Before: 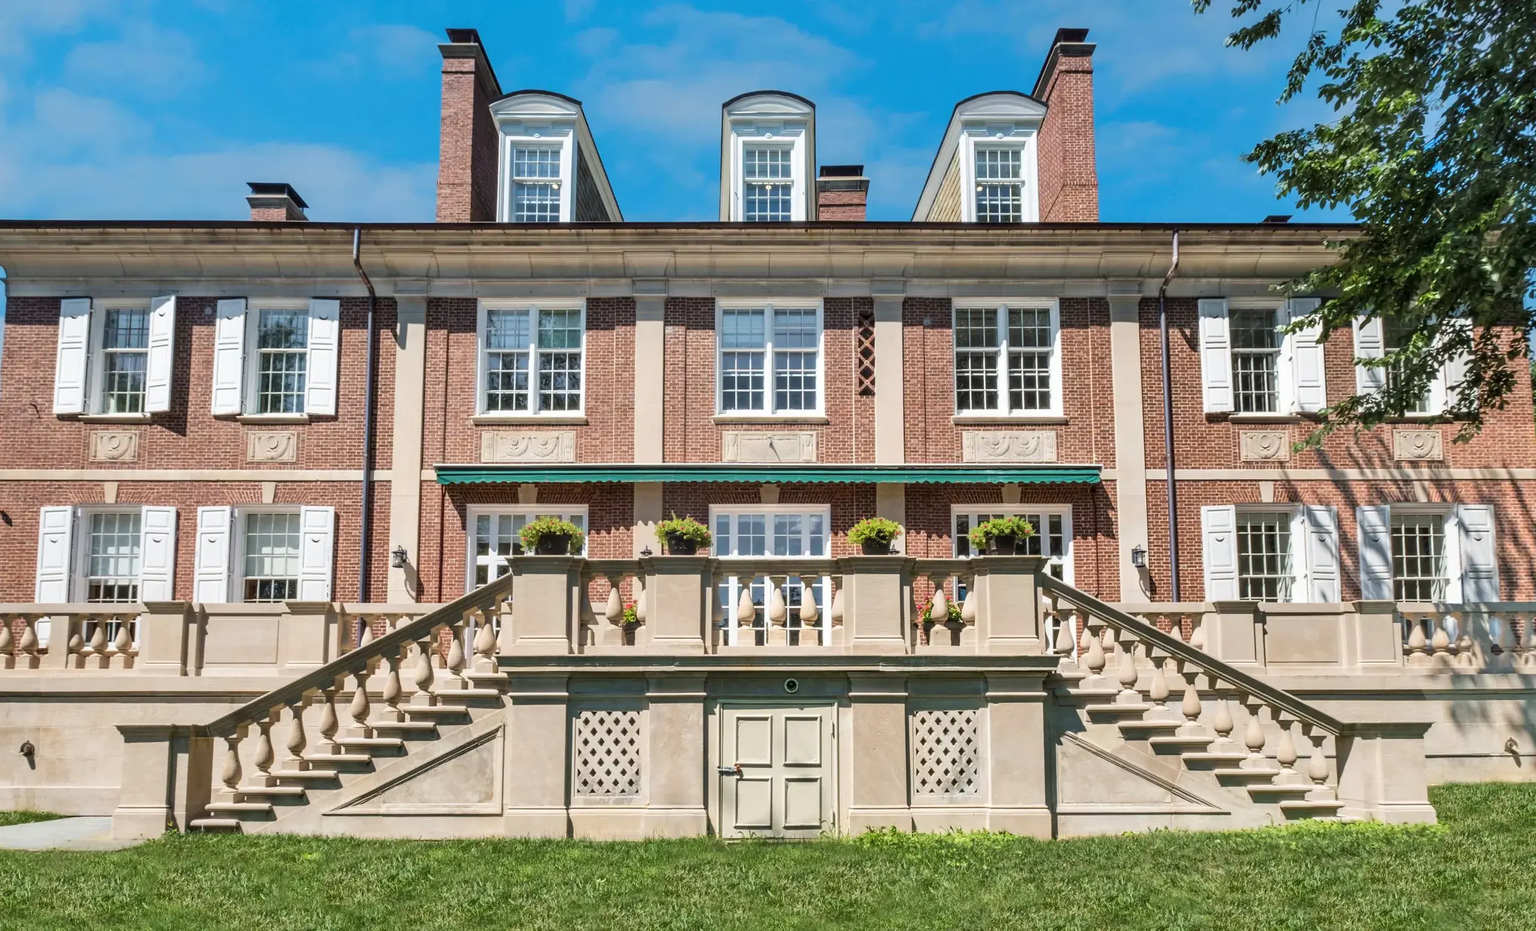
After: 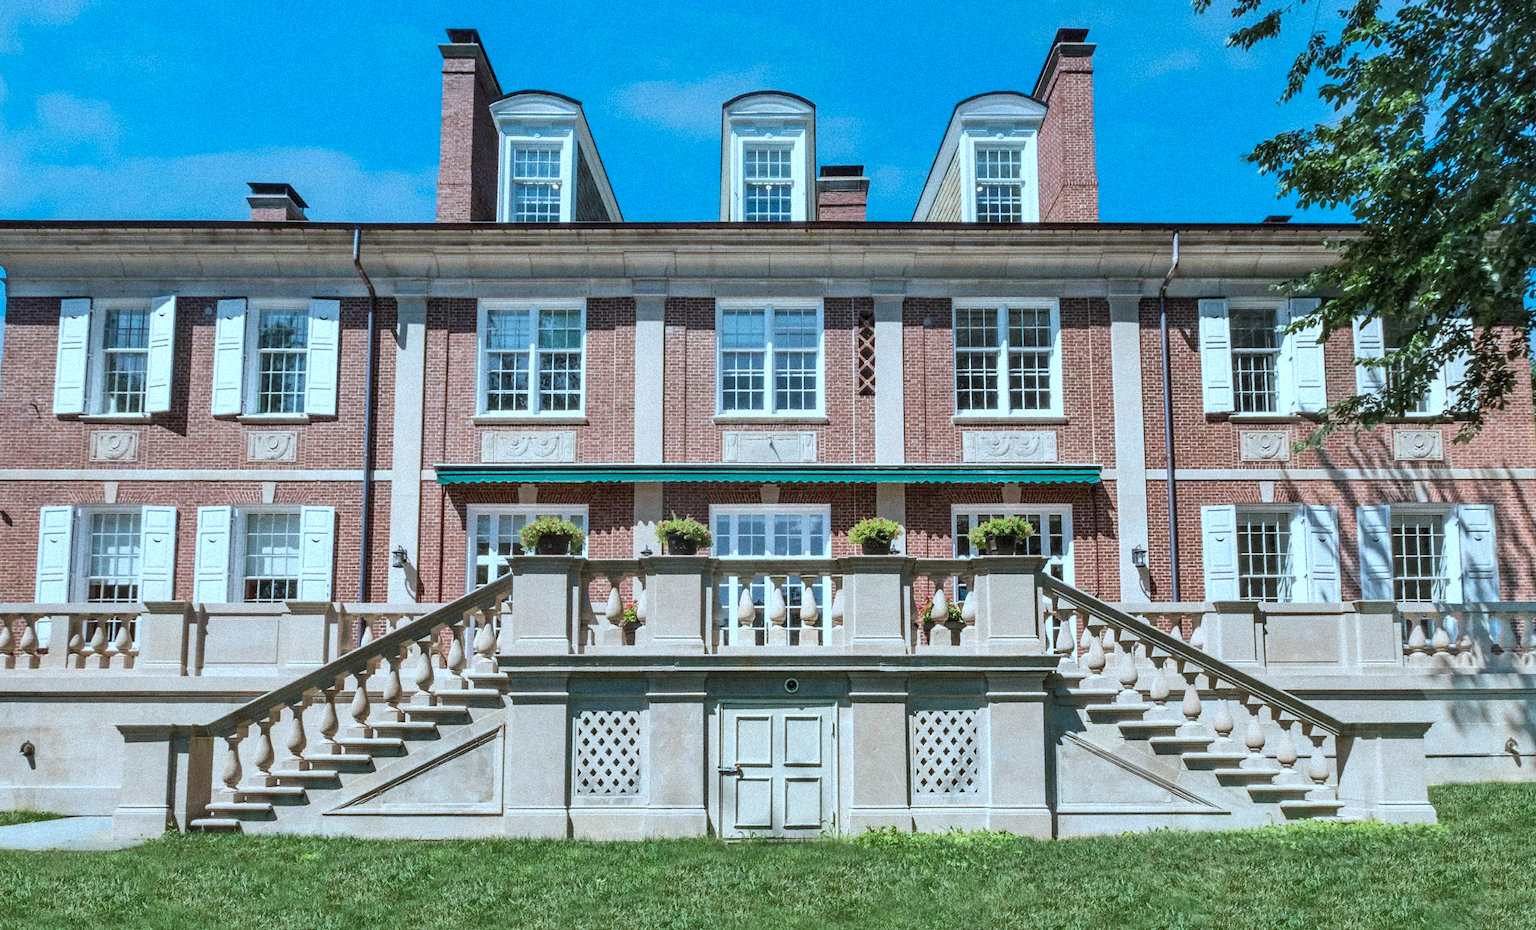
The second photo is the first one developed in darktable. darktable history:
color correction: highlights a* -9.73, highlights b* -21.22
grain: strength 35%, mid-tones bias 0%
